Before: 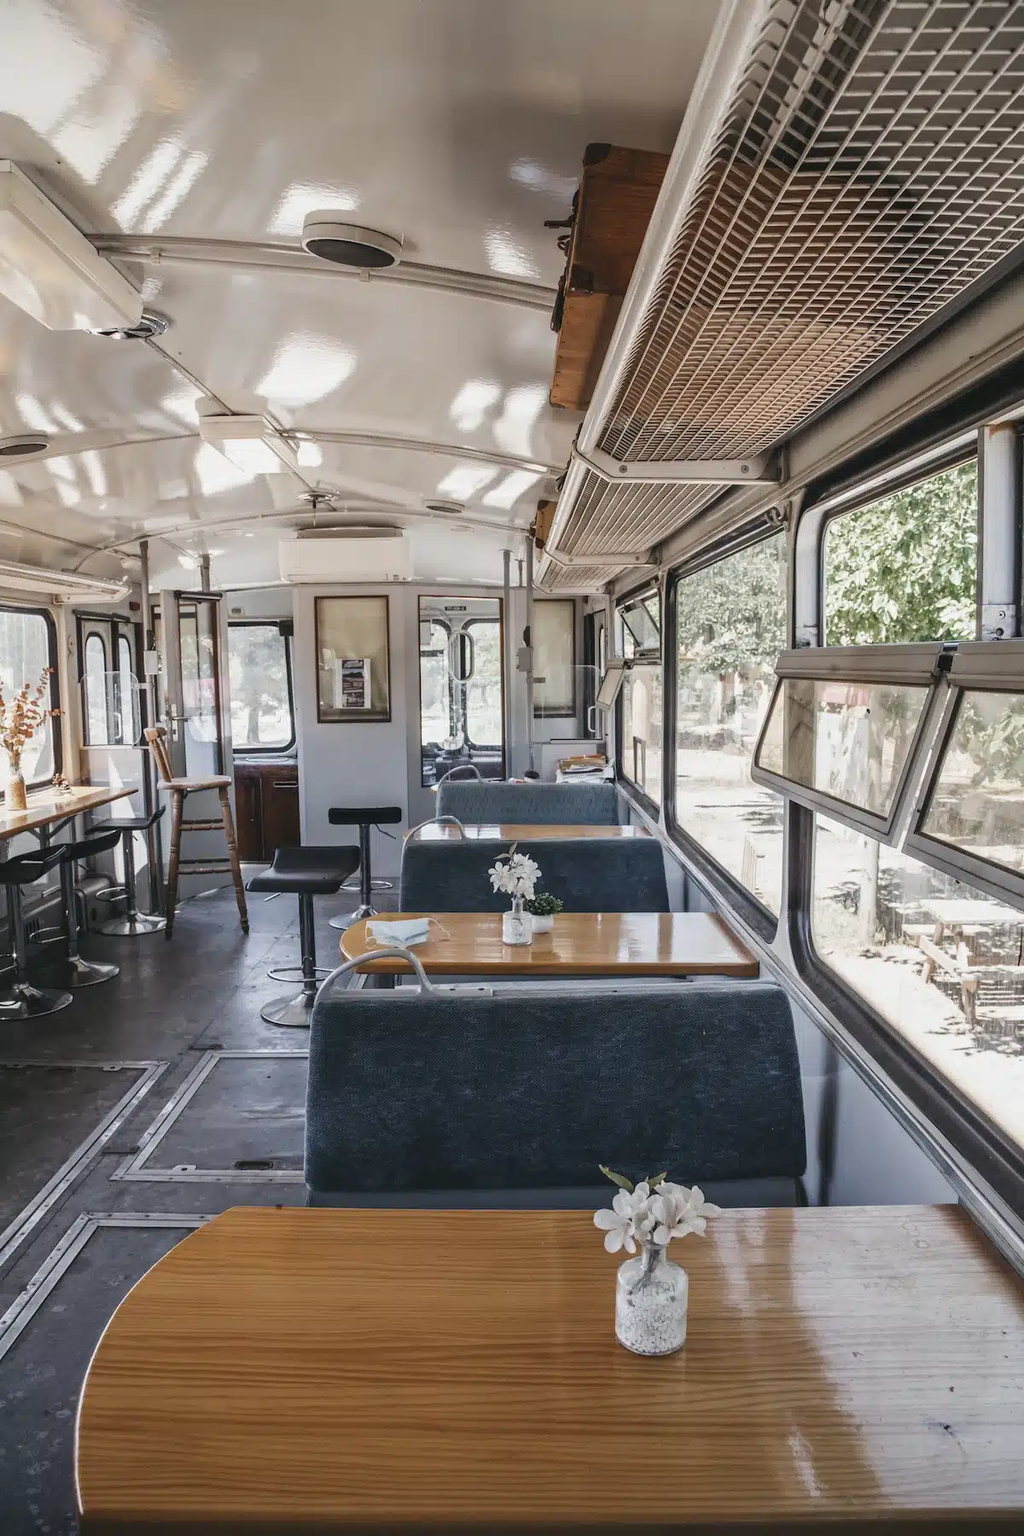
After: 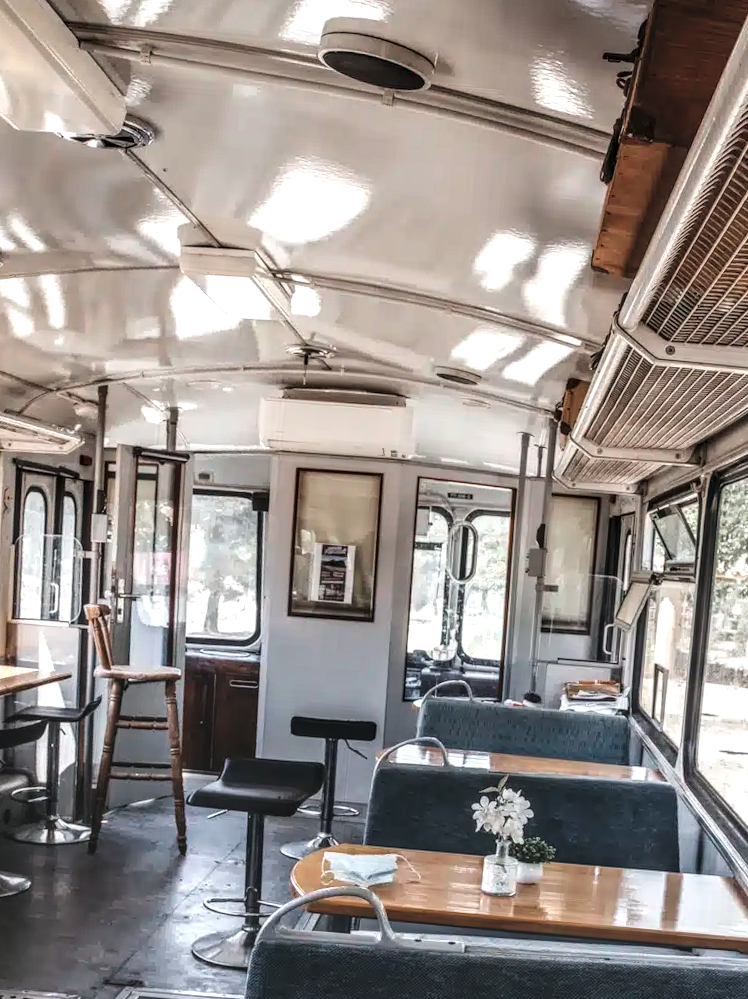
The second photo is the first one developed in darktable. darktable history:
crop and rotate: angle -4.99°, left 2.122%, top 6.945%, right 27.566%, bottom 30.519%
white balance: red 1, blue 1
local contrast: highlights 19%, detail 186%
exposure: black level correction -0.03, compensate highlight preservation false
